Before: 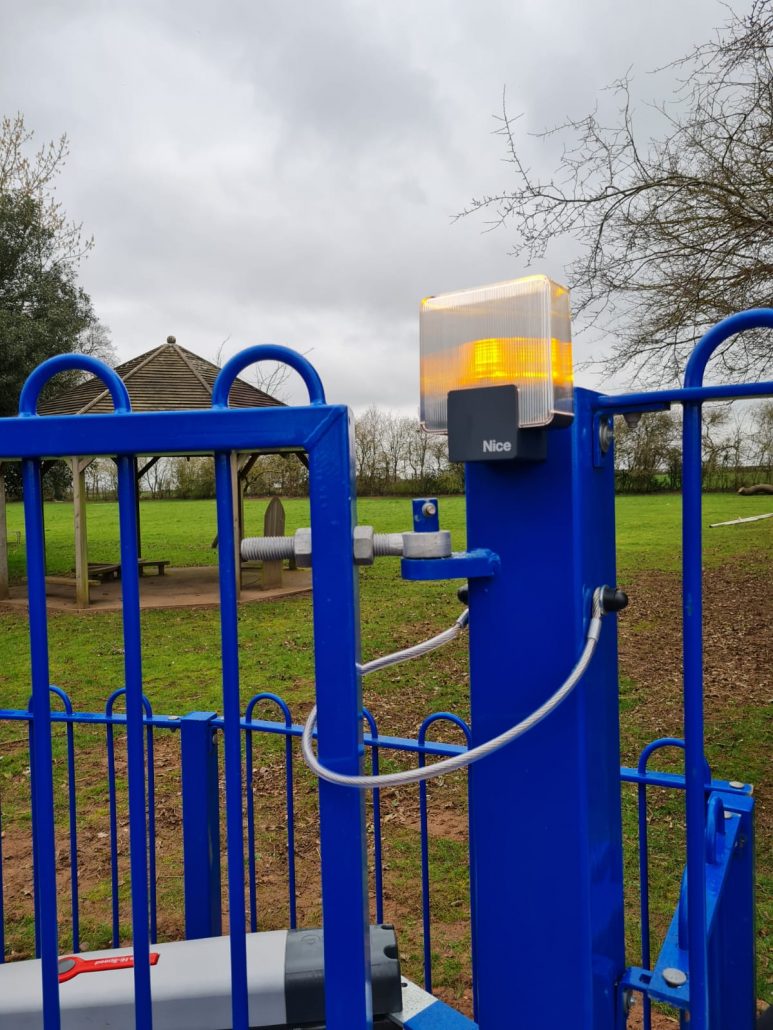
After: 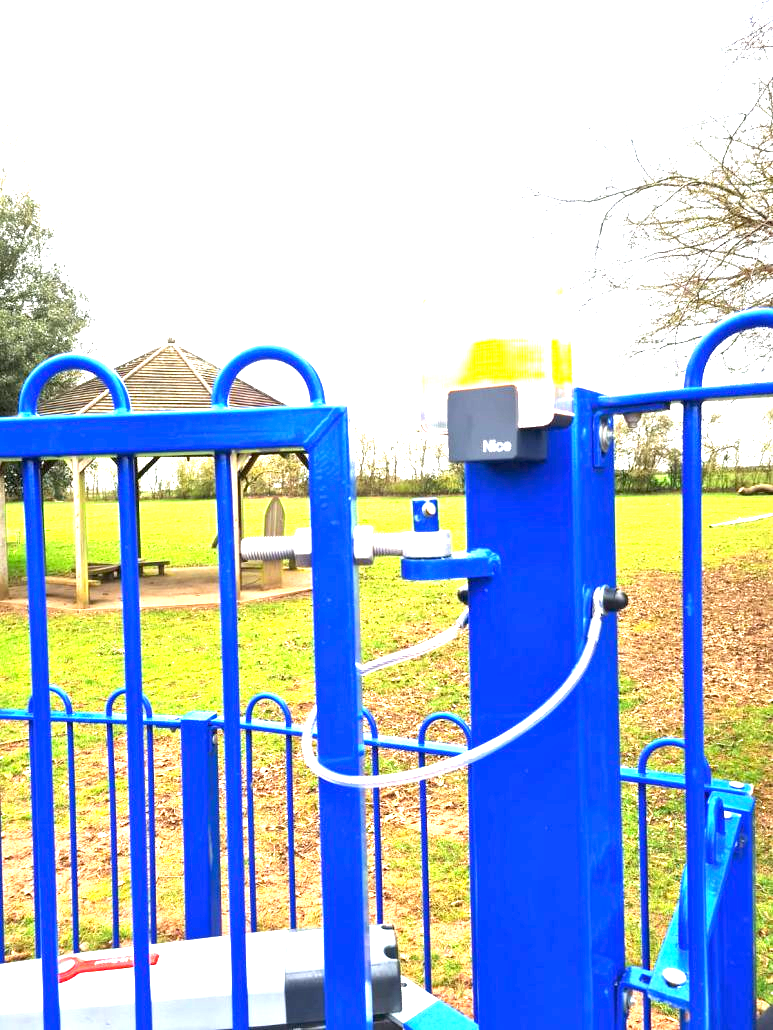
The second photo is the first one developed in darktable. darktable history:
exposure: exposure 2.9 EV, compensate highlight preservation false
